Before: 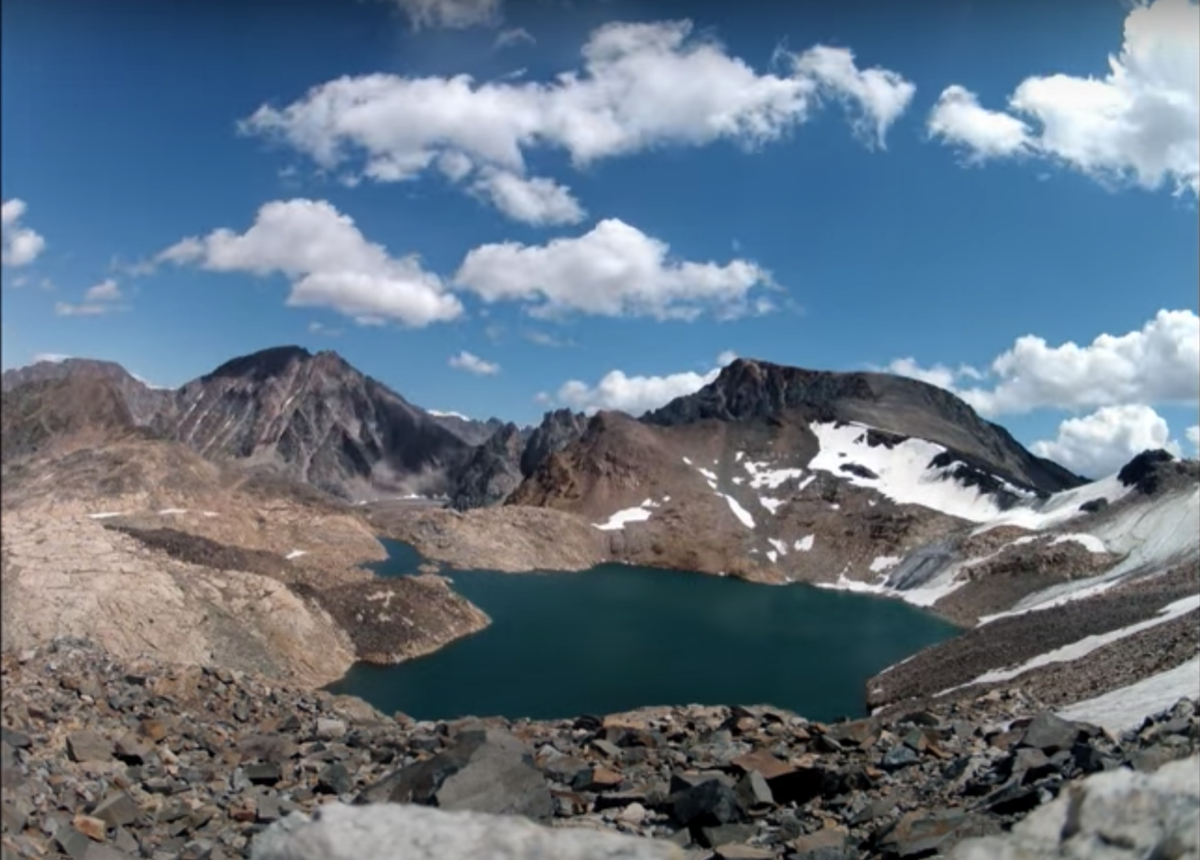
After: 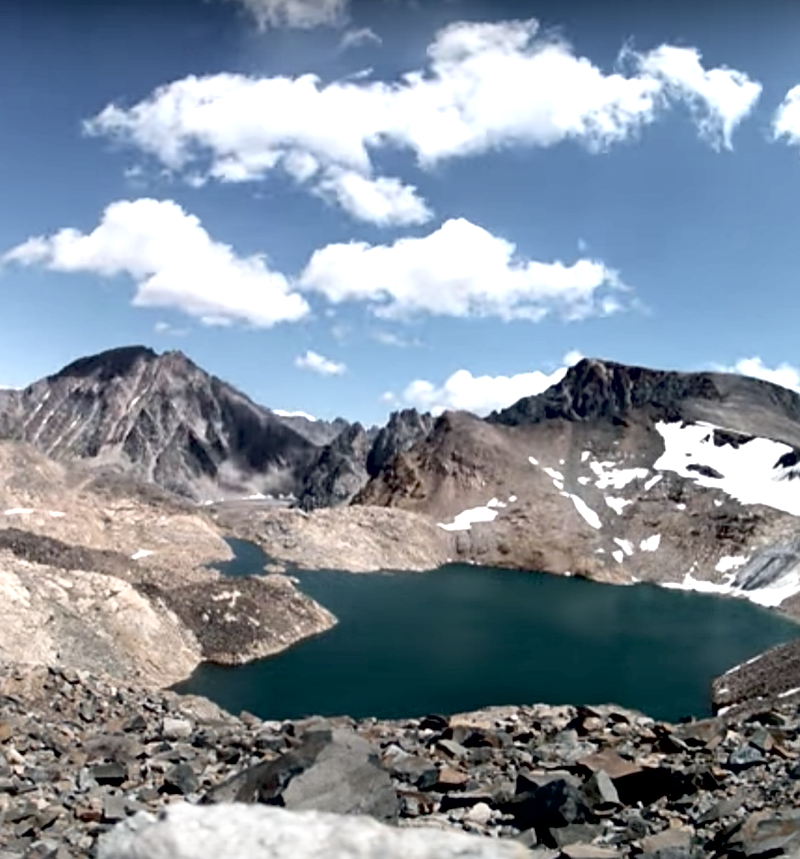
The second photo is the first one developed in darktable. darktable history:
exposure: black level correction 0.01, exposure 1 EV, compensate exposure bias true, compensate highlight preservation false
crop and rotate: left 12.888%, right 20.417%
contrast brightness saturation: contrast 0.101, saturation -0.372
sharpen: on, module defaults
